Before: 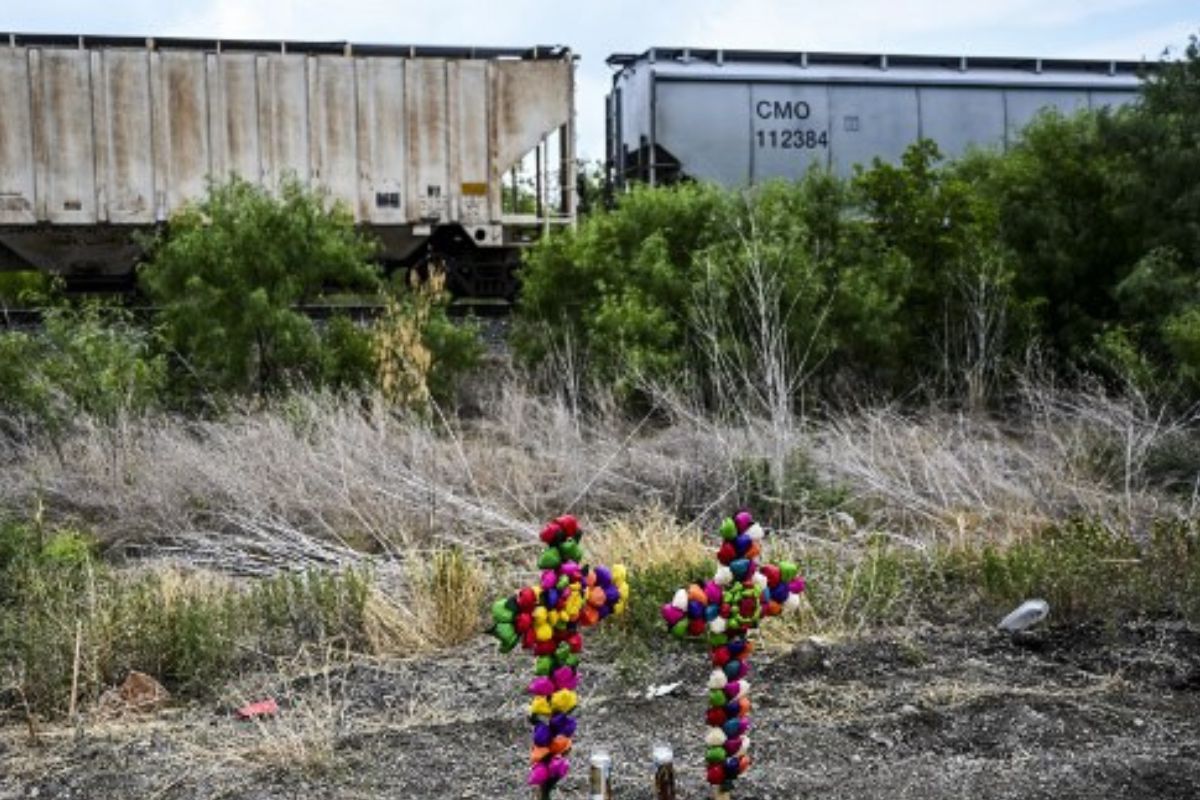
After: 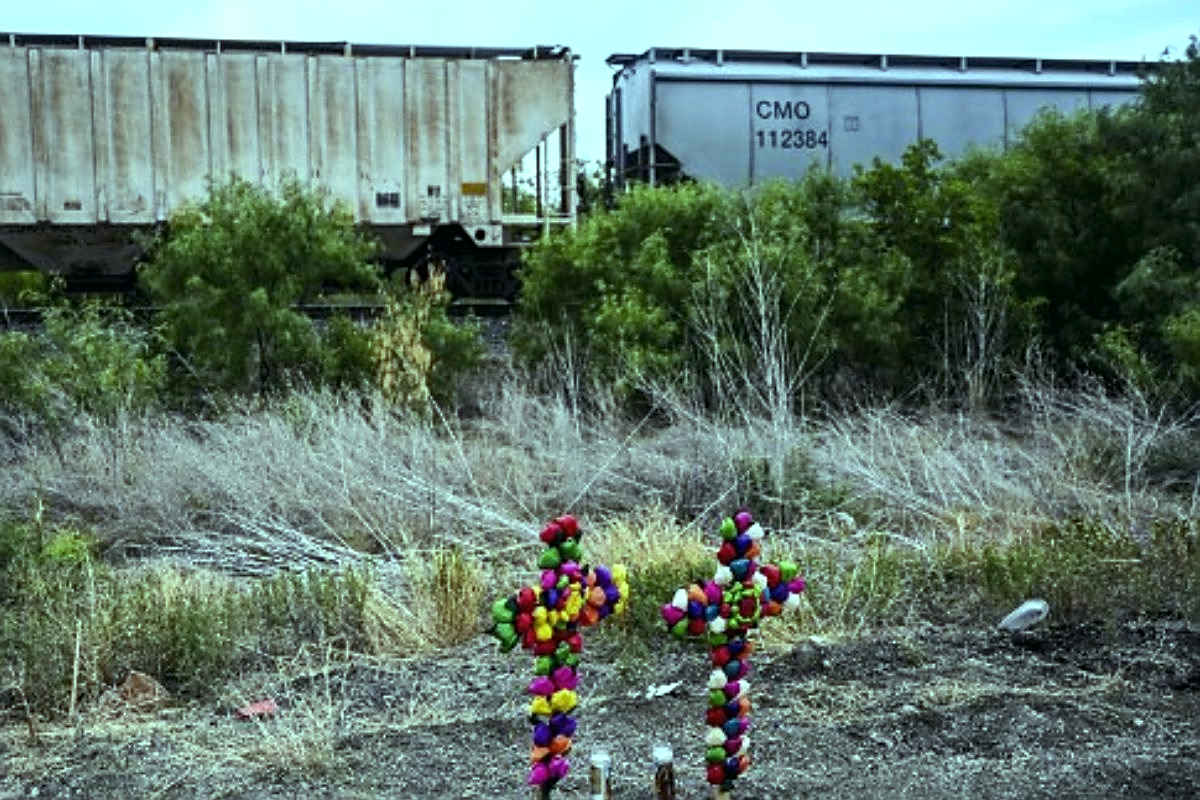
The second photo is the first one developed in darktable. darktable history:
color balance: mode lift, gamma, gain (sRGB), lift [0.997, 0.979, 1.021, 1.011], gamma [1, 1.084, 0.916, 0.998], gain [1, 0.87, 1.13, 1.101], contrast 4.55%, contrast fulcrum 38.24%, output saturation 104.09%
sharpen: on, module defaults
